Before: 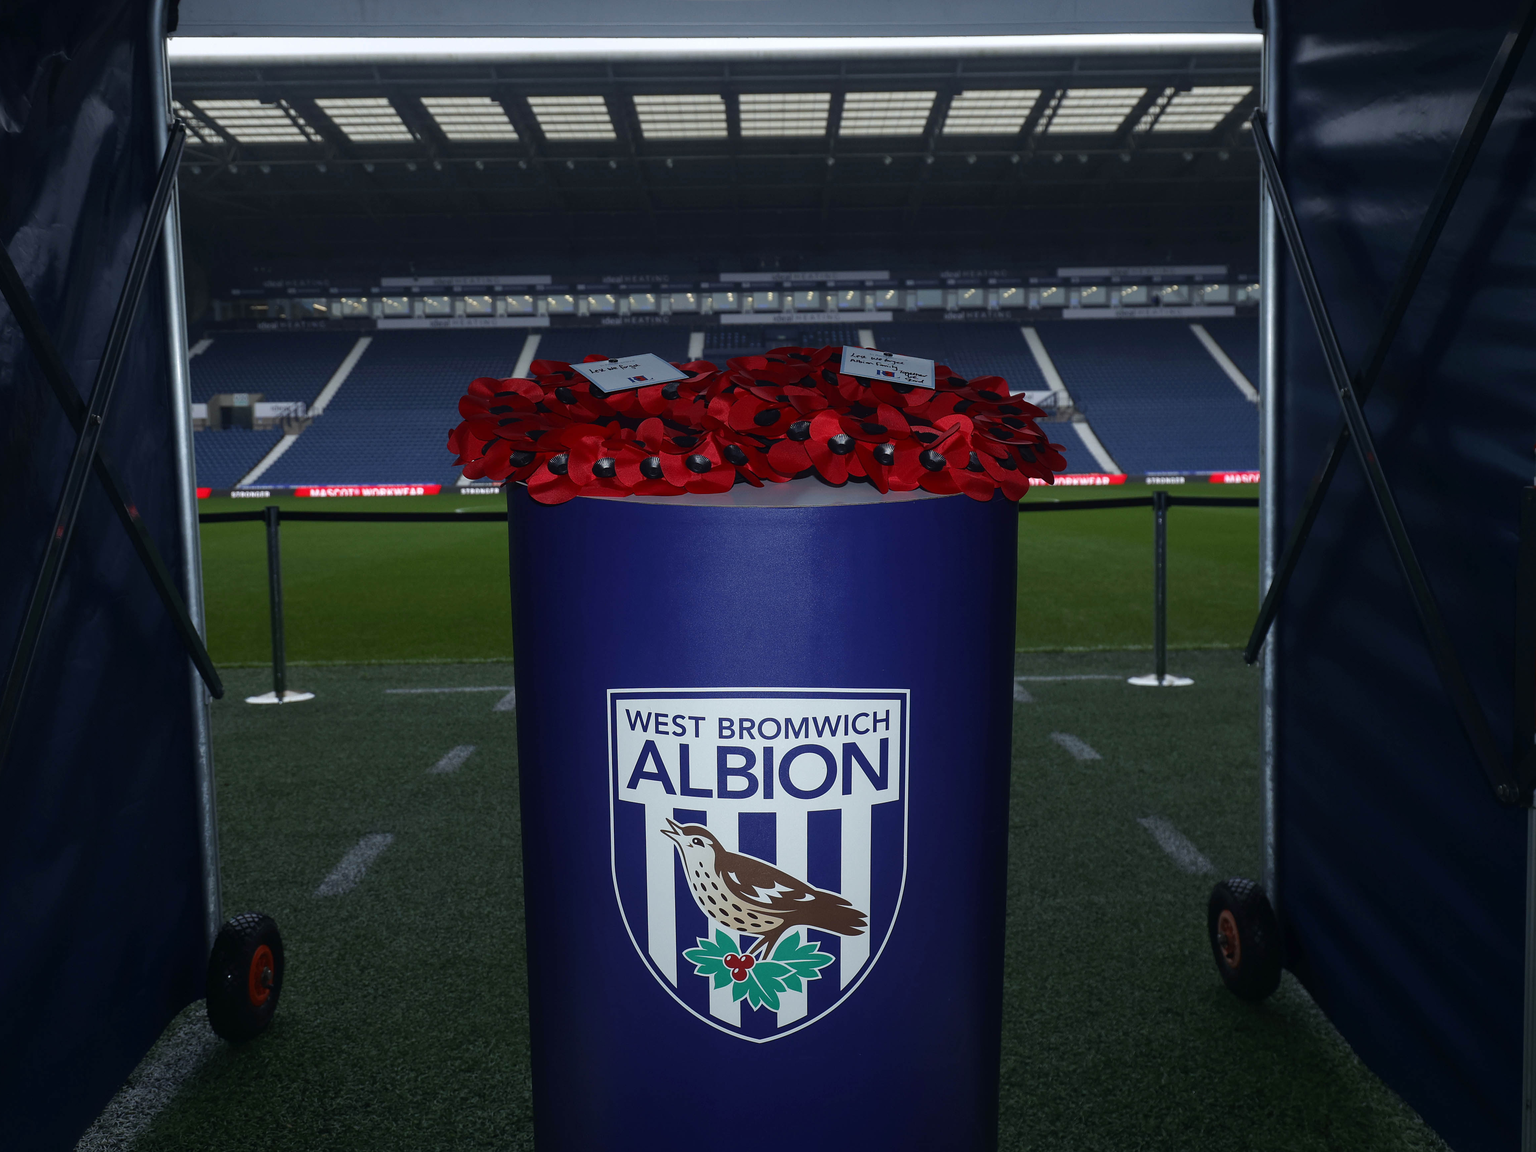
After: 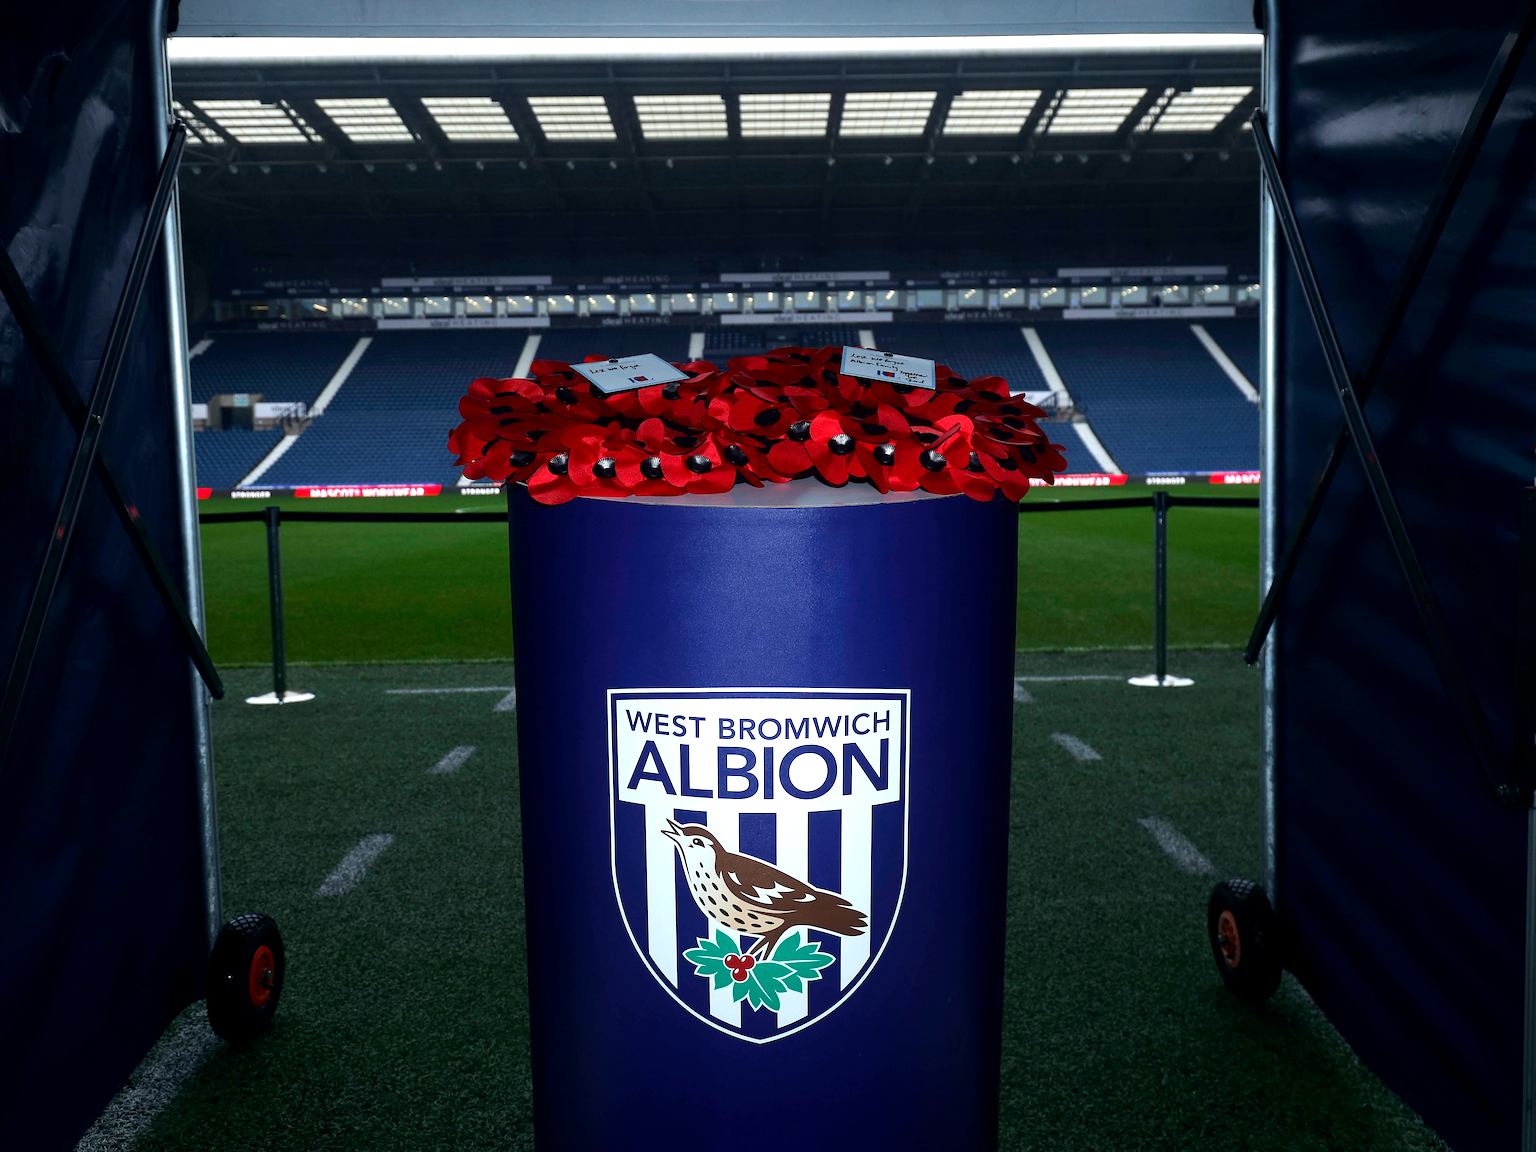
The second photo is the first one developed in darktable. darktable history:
exposure: black level correction 0.001, exposure 0.5 EV, compensate exposure bias true, compensate highlight preservation false
tone equalizer: -8 EV -0.417 EV, -7 EV -0.389 EV, -6 EV -0.333 EV, -5 EV -0.222 EV, -3 EV 0.222 EV, -2 EV 0.333 EV, -1 EV 0.389 EV, +0 EV 0.417 EV, edges refinement/feathering 500, mask exposure compensation -1.57 EV, preserve details no
